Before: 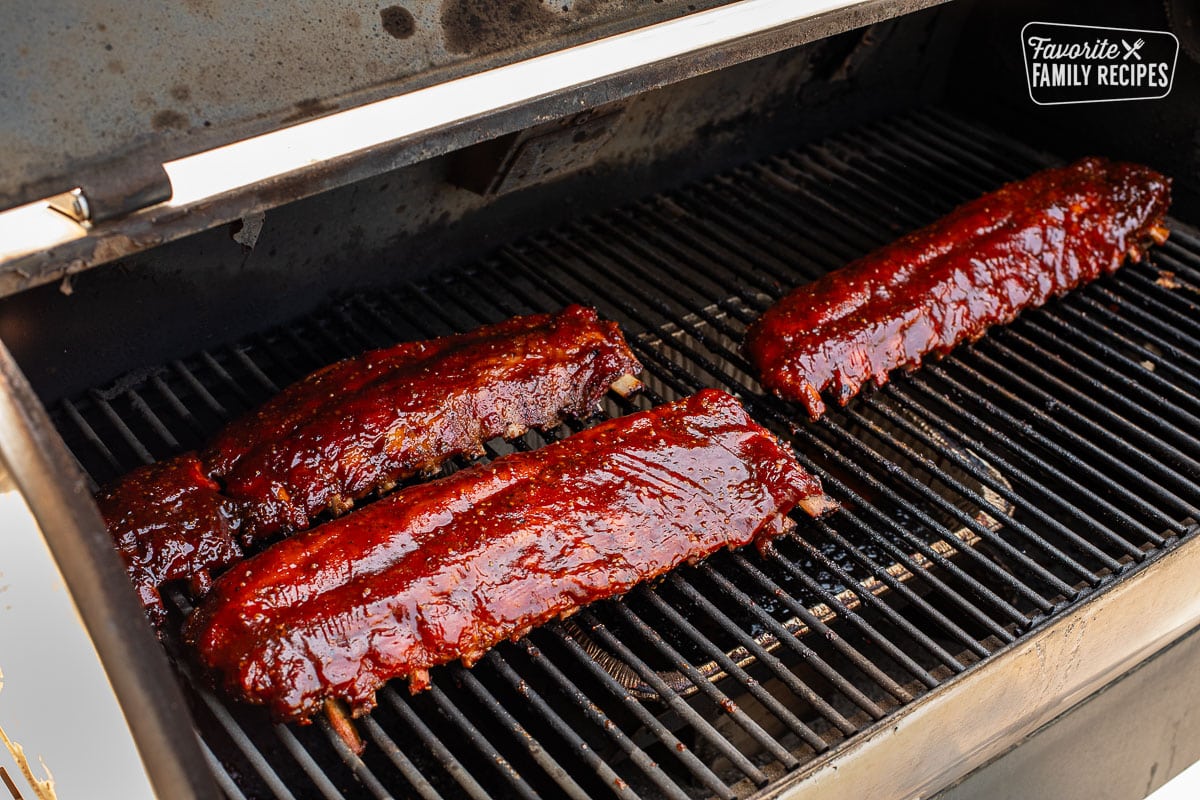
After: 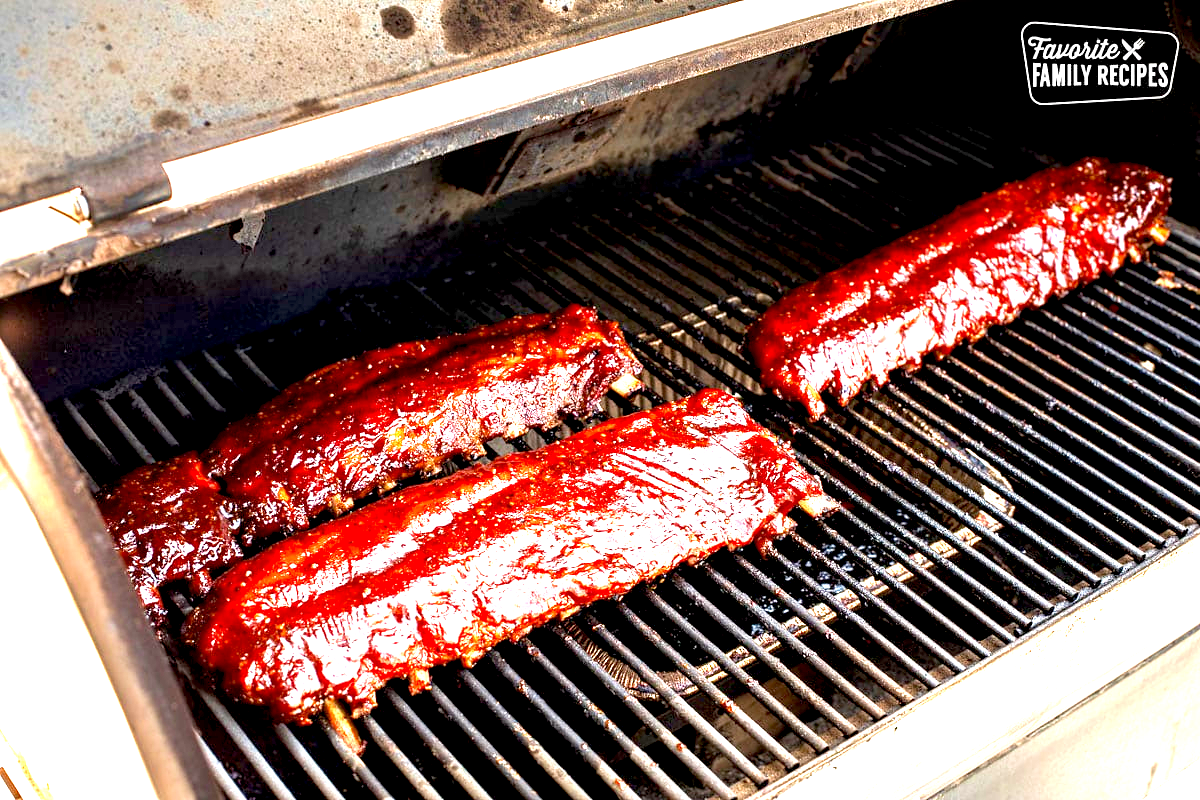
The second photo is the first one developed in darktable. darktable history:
exposure: black level correction 0.005, exposure 2.084 EV, compensate exposure bias true, compensate highlight preservation false
velvia: on, module defaults
